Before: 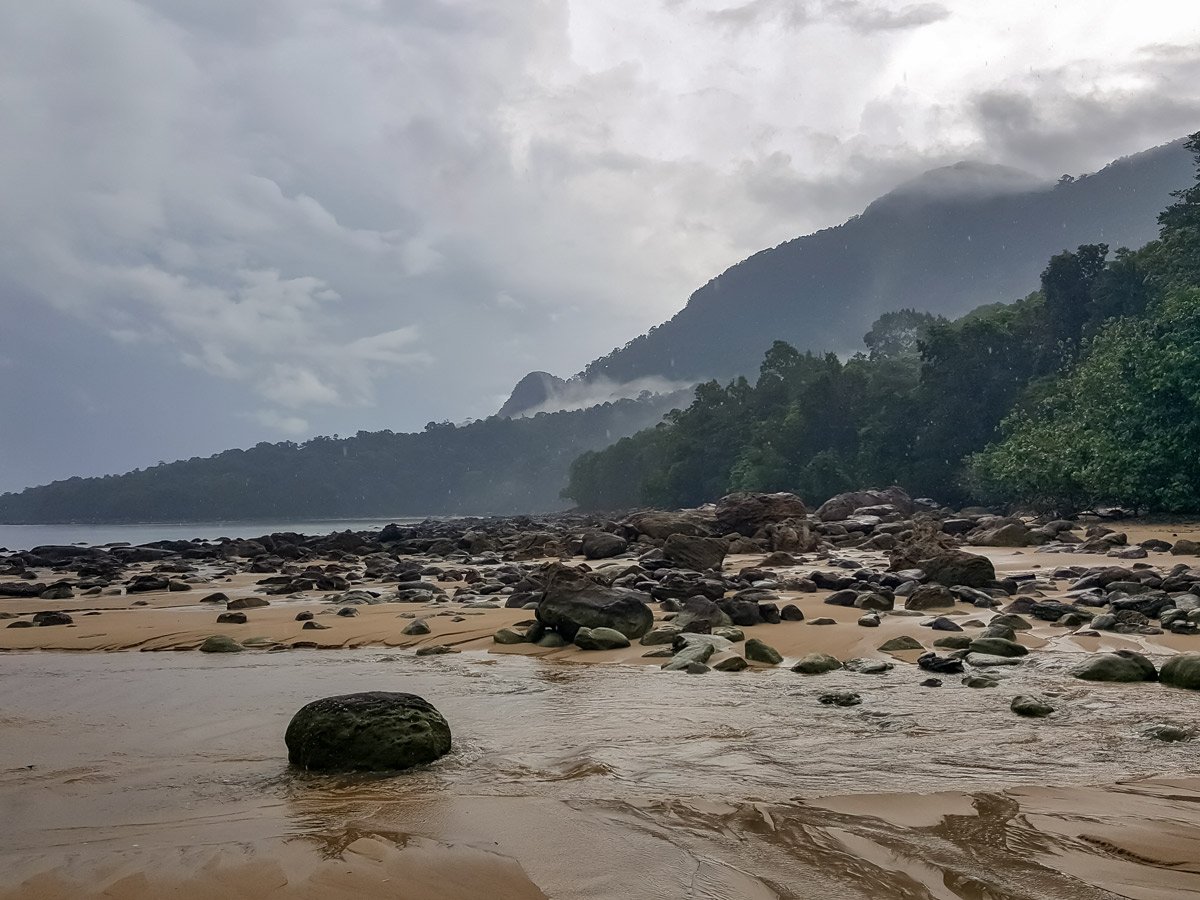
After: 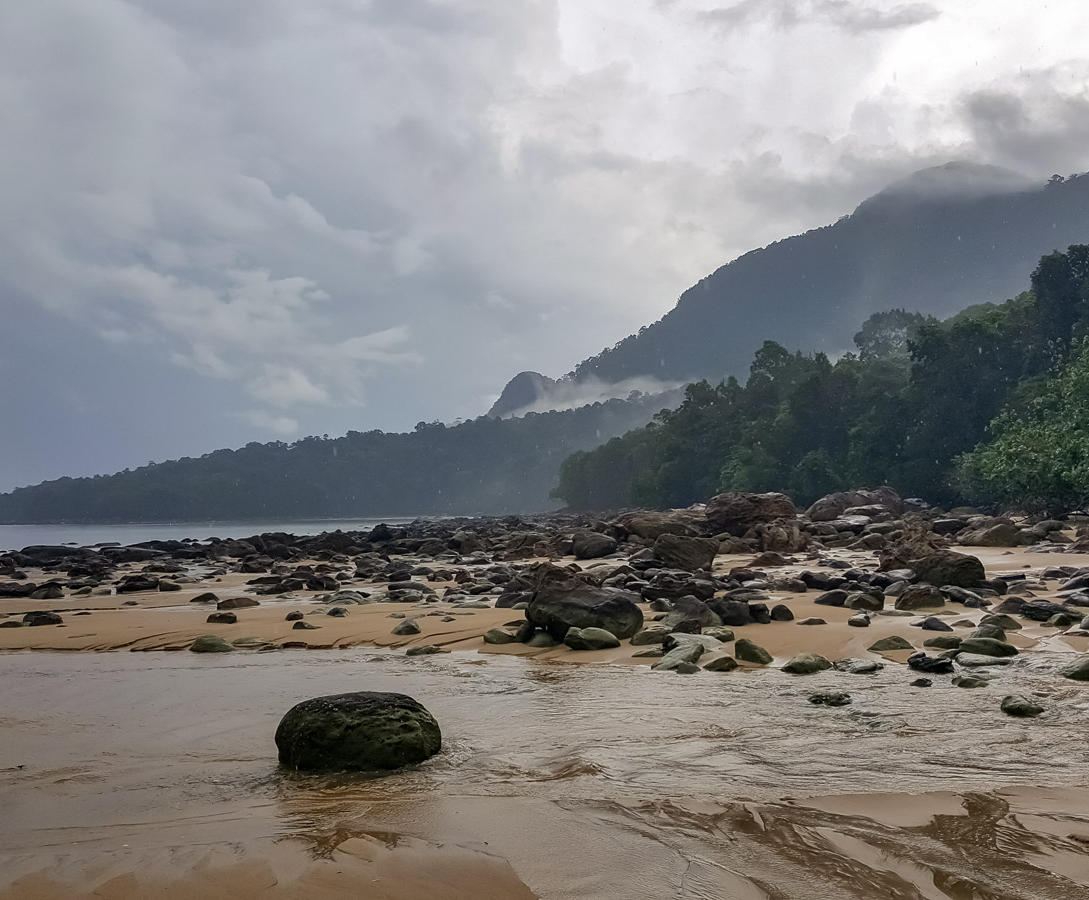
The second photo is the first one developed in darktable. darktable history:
crop and rotate: left 0.916%, right 8.272%
